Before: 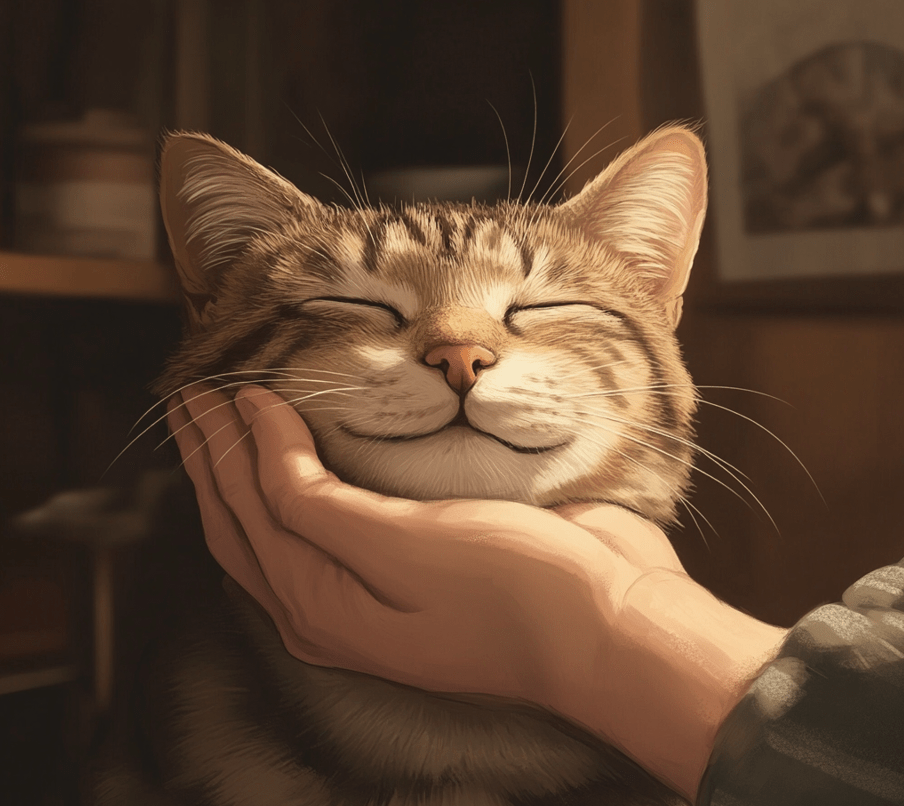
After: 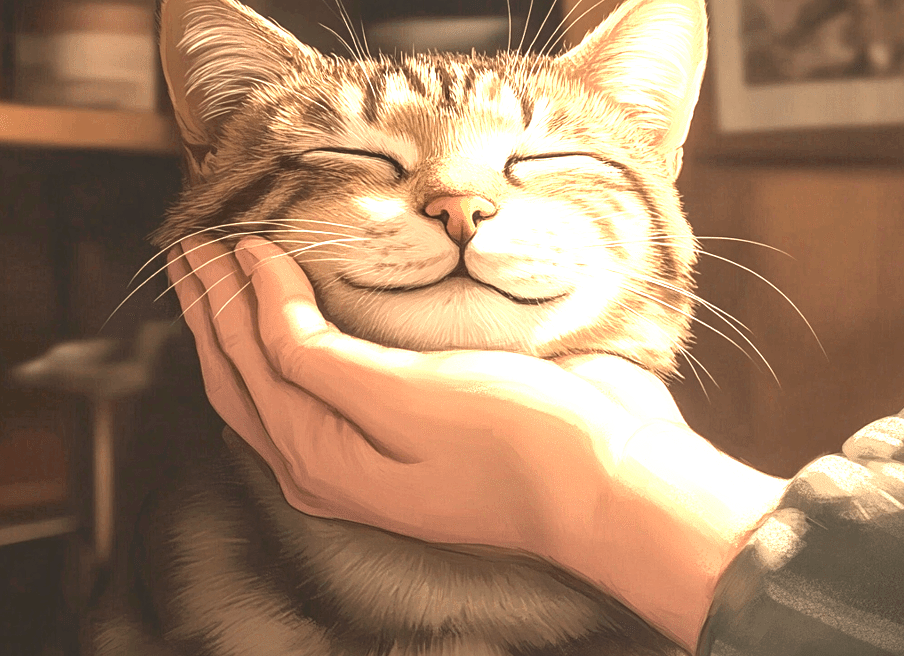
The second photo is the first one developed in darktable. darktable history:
exposure: black level correction 0.001, exposure 1.84 EV, compensate highlight preservation false
white balance: emerald 1
sharpen: amount 0.2
crop and rotate: top 18.507%
local contrast: on, module defaults
